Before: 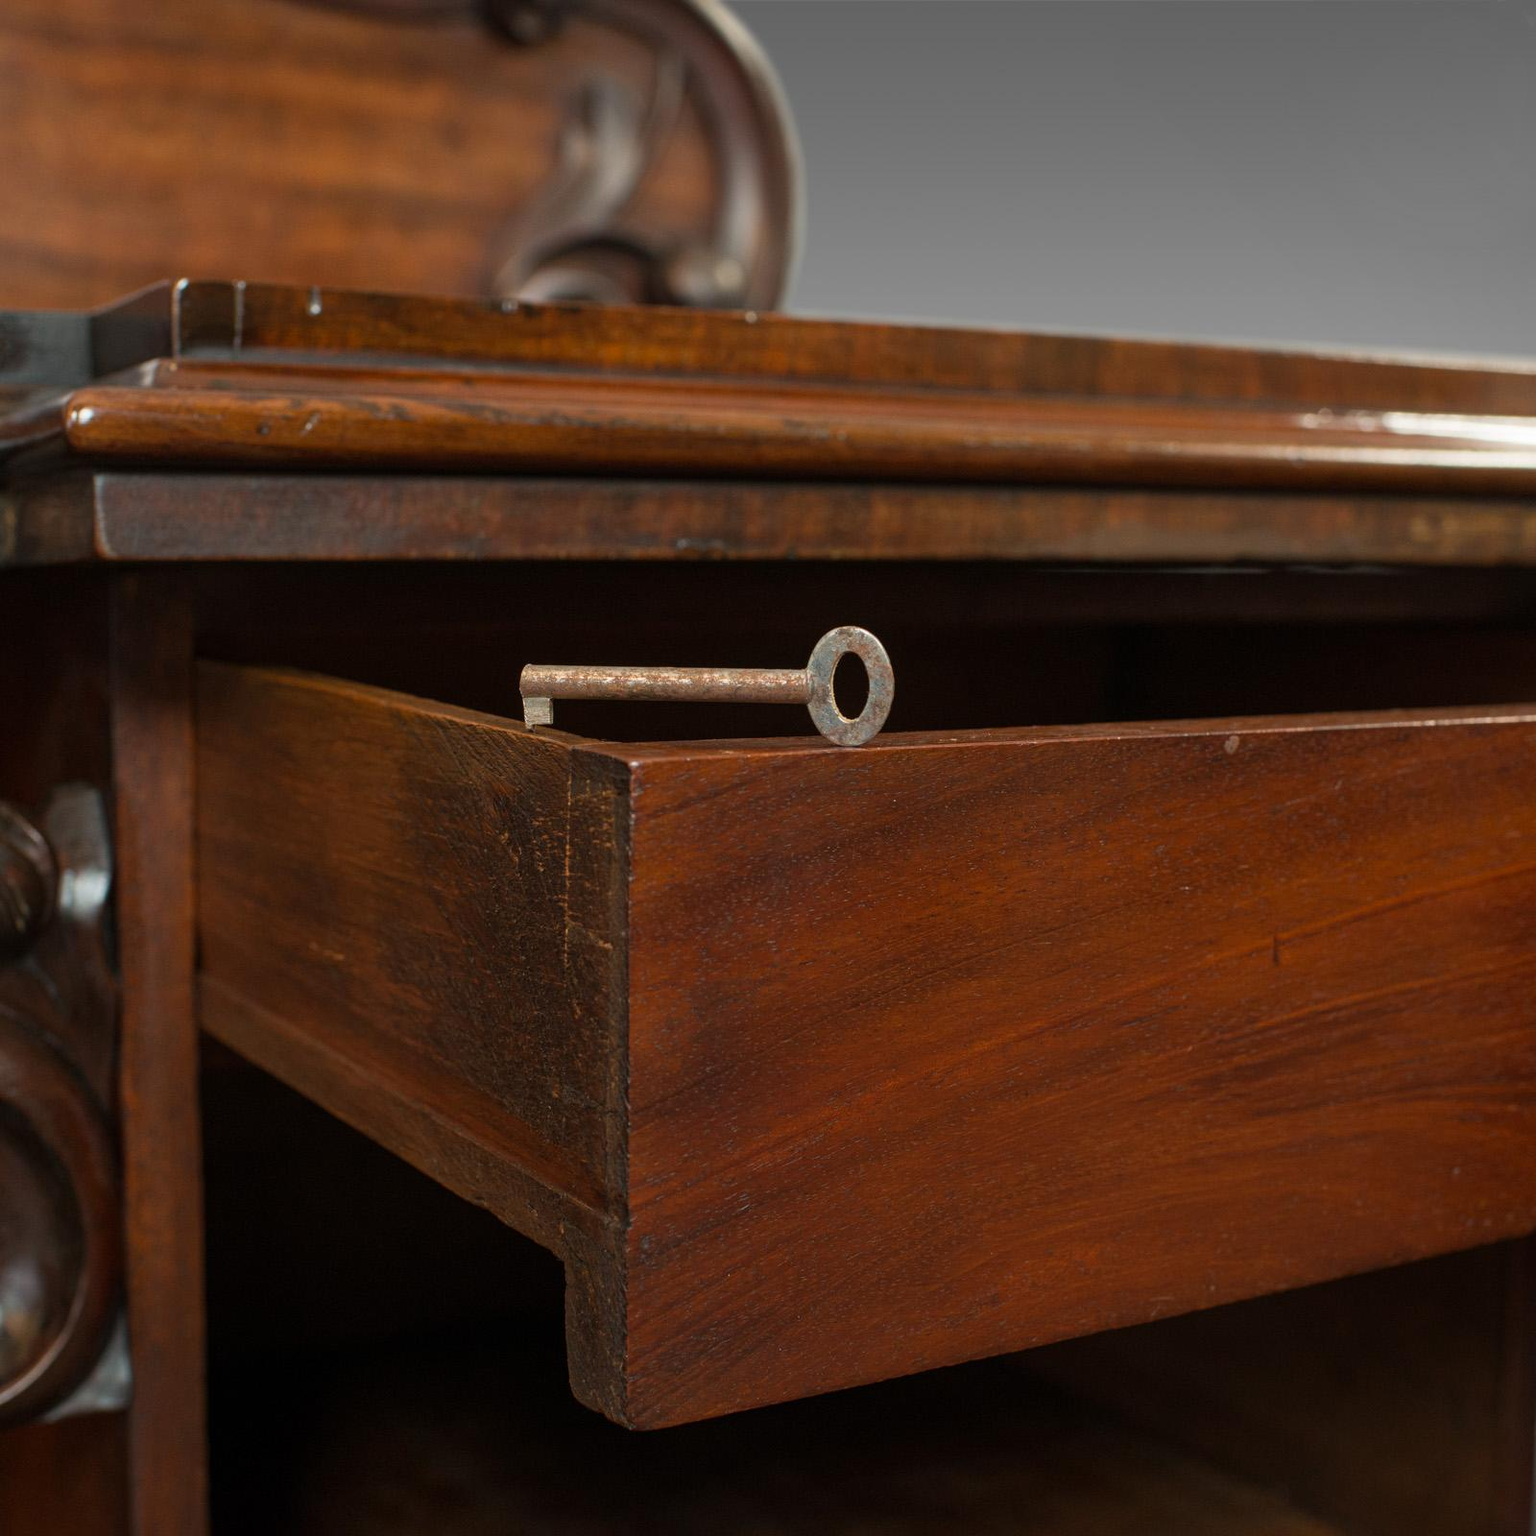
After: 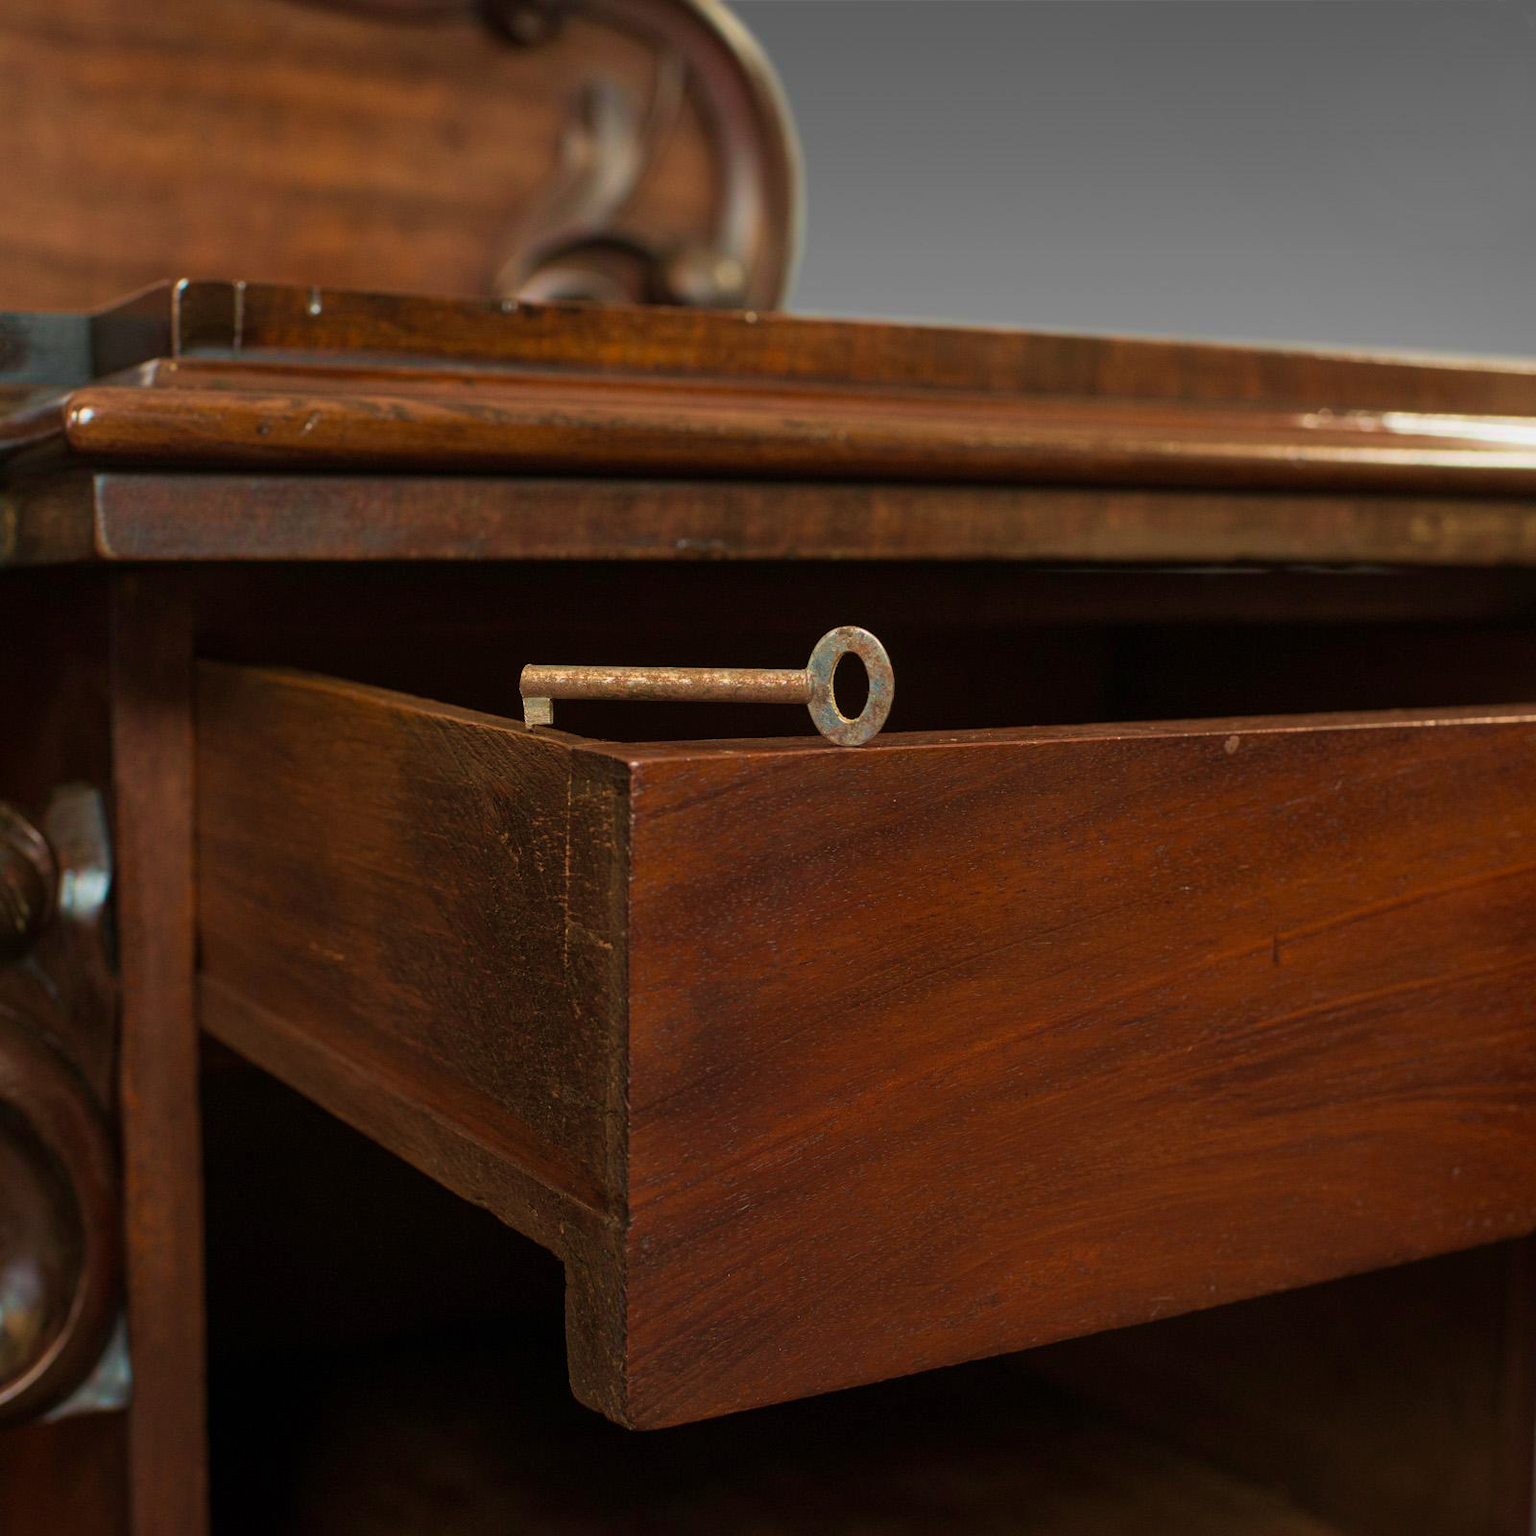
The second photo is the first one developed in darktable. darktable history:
velvia: strength 73.59%
exposure: exposure -0.181 EV, compensate highlight preservation false
